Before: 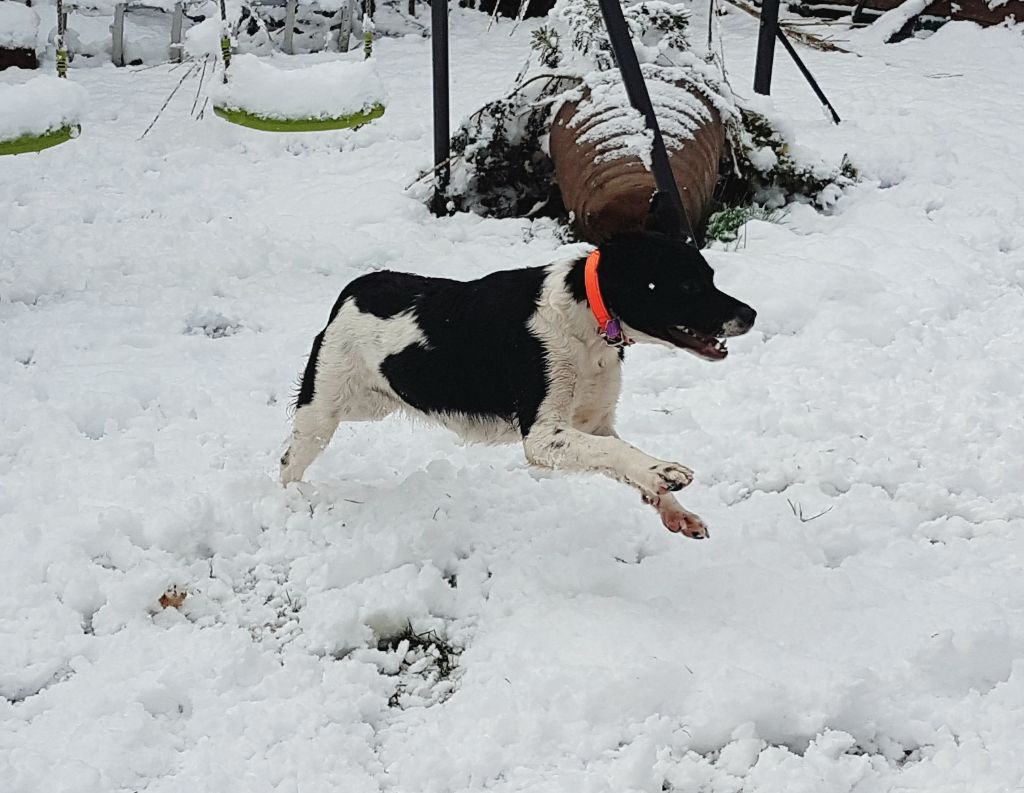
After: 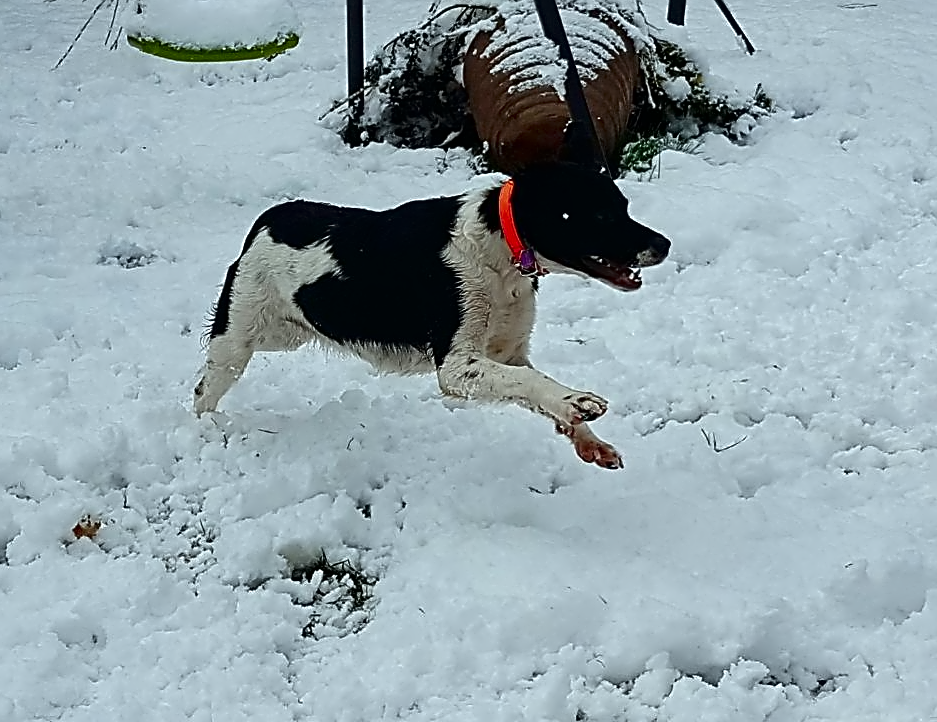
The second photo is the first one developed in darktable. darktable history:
crop and rotate: left 8.41%, top 8.887%
sharpen: on, module defaults
contrast brightness saturation: brightness -0.252, saturation 0.196
color calibration: illuminant as shot in camera, x 0.359, y 0.362, temperature 4570.75 K
contrast equalizer: y [[0.5, 0.542, 0.583, 0.625, 0.667, 0.708], [0.5 ×6], [0.5 ×6], [0, 0.033, 0.067, 0.1, 0.133, 0.167], [0, 0.05, 0.1, 0.15, 0.2, 0.25]], mix 0.314
